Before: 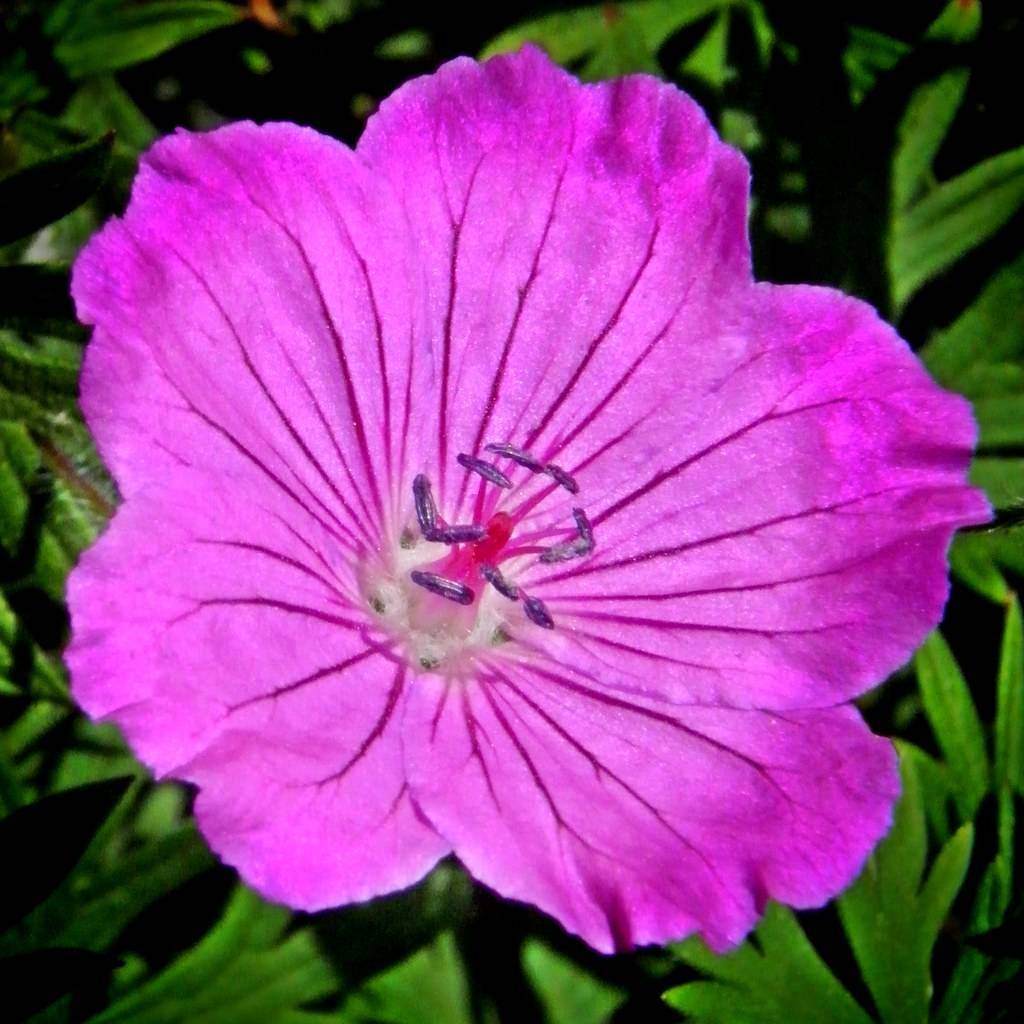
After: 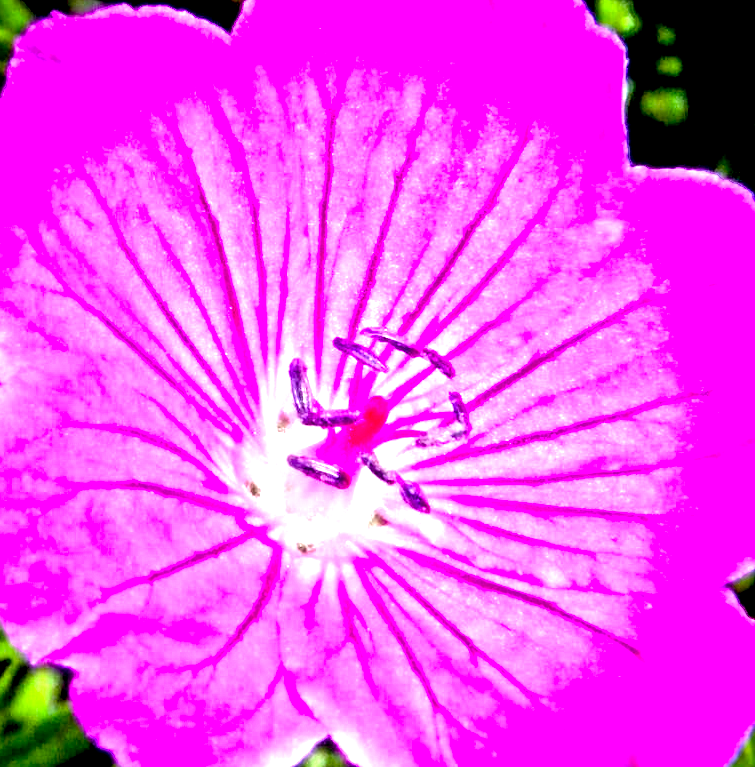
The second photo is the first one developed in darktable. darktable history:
exposure: black level correction 0.005, exposure 2.074 EV, compensate exposure bias true, compensate highlight preservation false
crop and rotate: left 12.192%, top 11.349%, right 13.986%, bottom 13.732%
contrast equalizer: y [[0.513, 0.565, 0.608, 0.562, 0.512, 0.5], [0.5 ×6], [0.5, 0.5, 0.5, 0.528, 0.598, 0.658], [0 ×6], [0 ×6]]
color balance rgb: power › hue 62.26°, global offset › hue 171.31°, linear chroma grading › global chroma 0.439%, perceptual saturation grading › global saturation 29.963%
